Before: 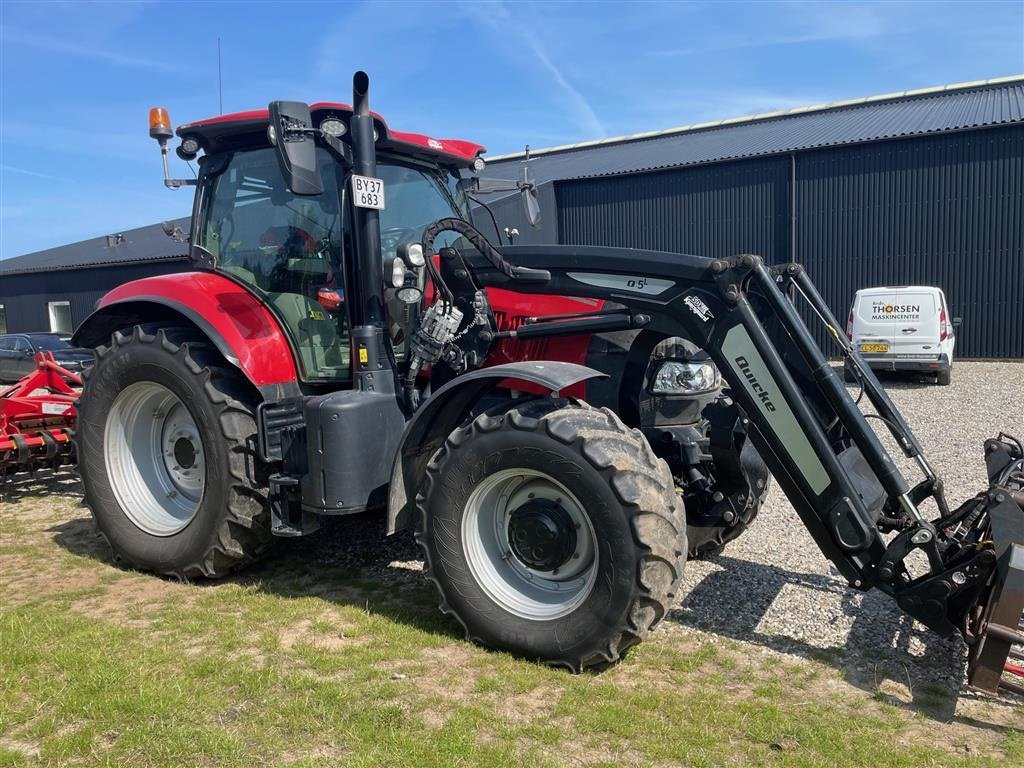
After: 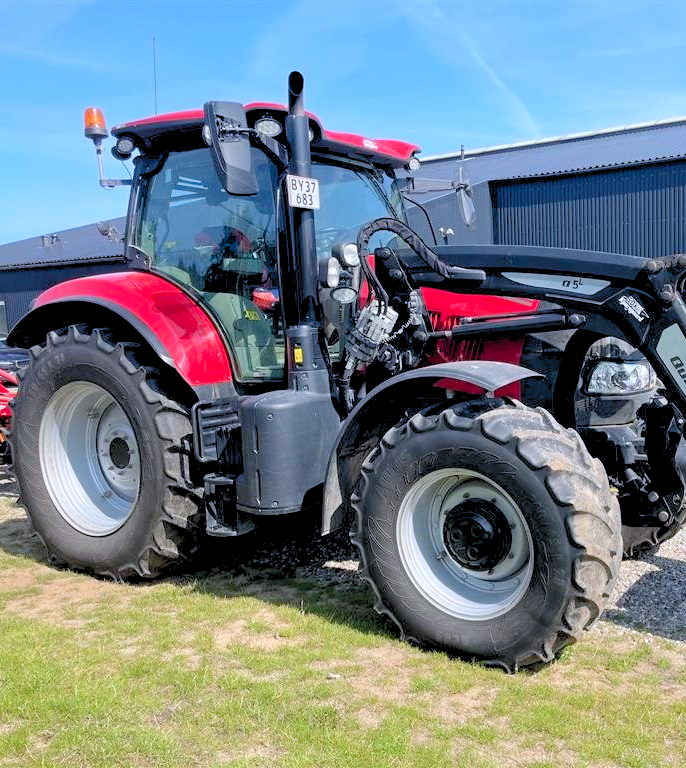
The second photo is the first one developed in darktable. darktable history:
levels: black 0.049%, white 99.96%, levels [0.072, 0.414, 0.976]
crop and rotate: left 6.393%, right 26.546%
color calibration: gray › normalize channels true, illuminant as shot in camera, x 0.358, y 0.373, temperature 4628.91 K, gamut compression 0.006
